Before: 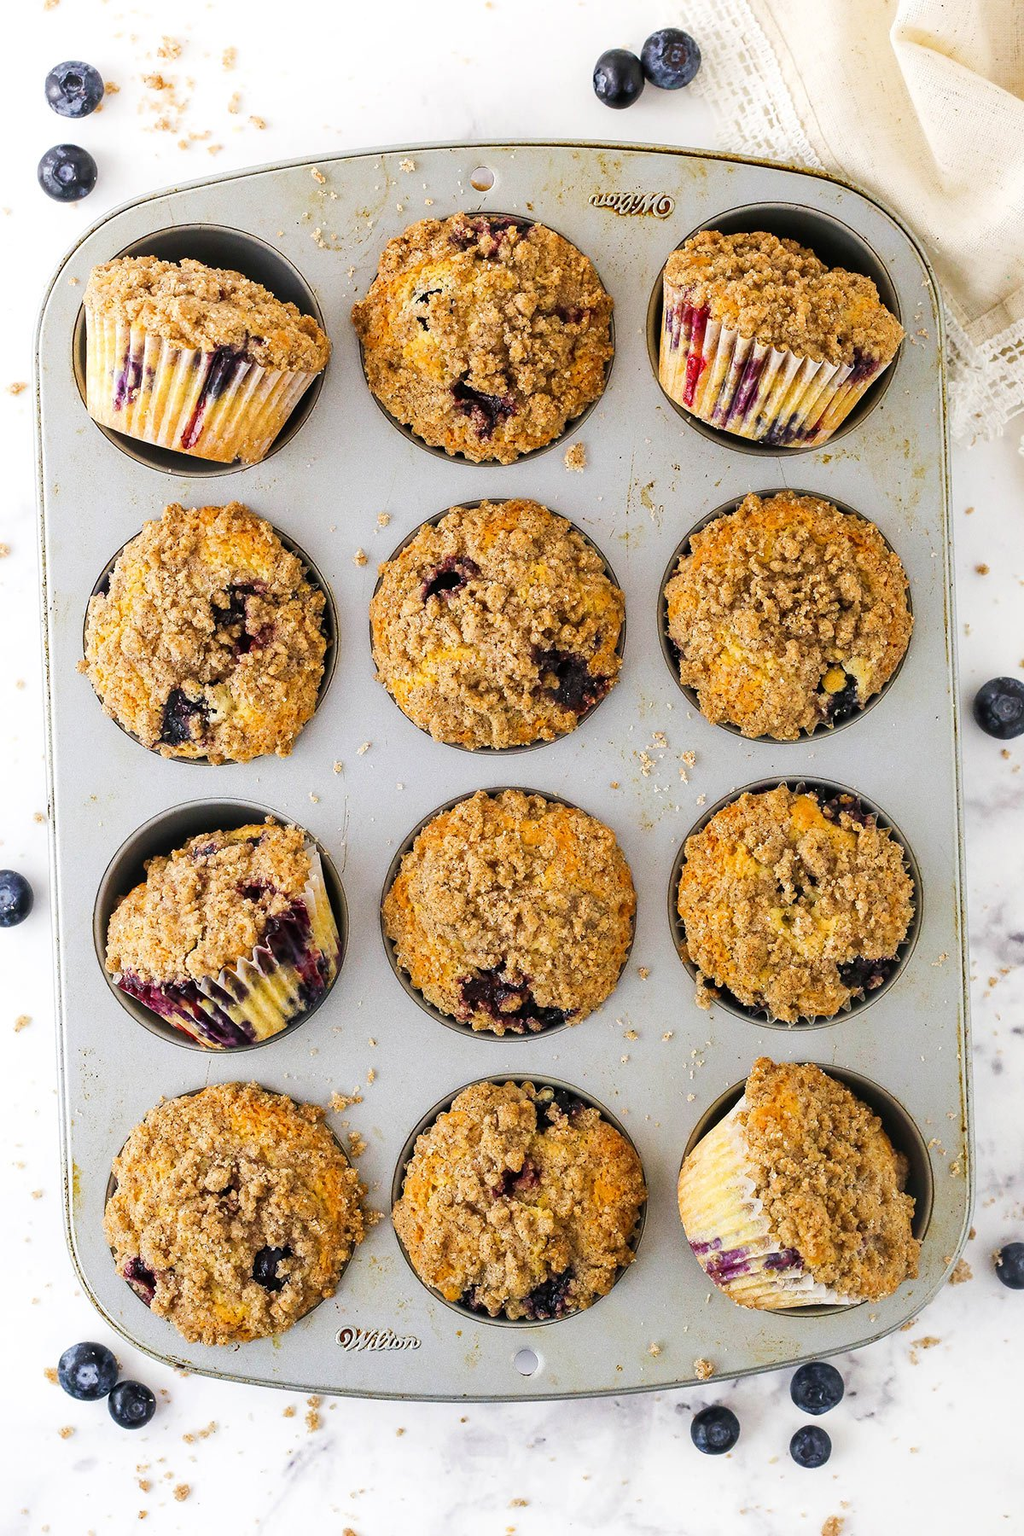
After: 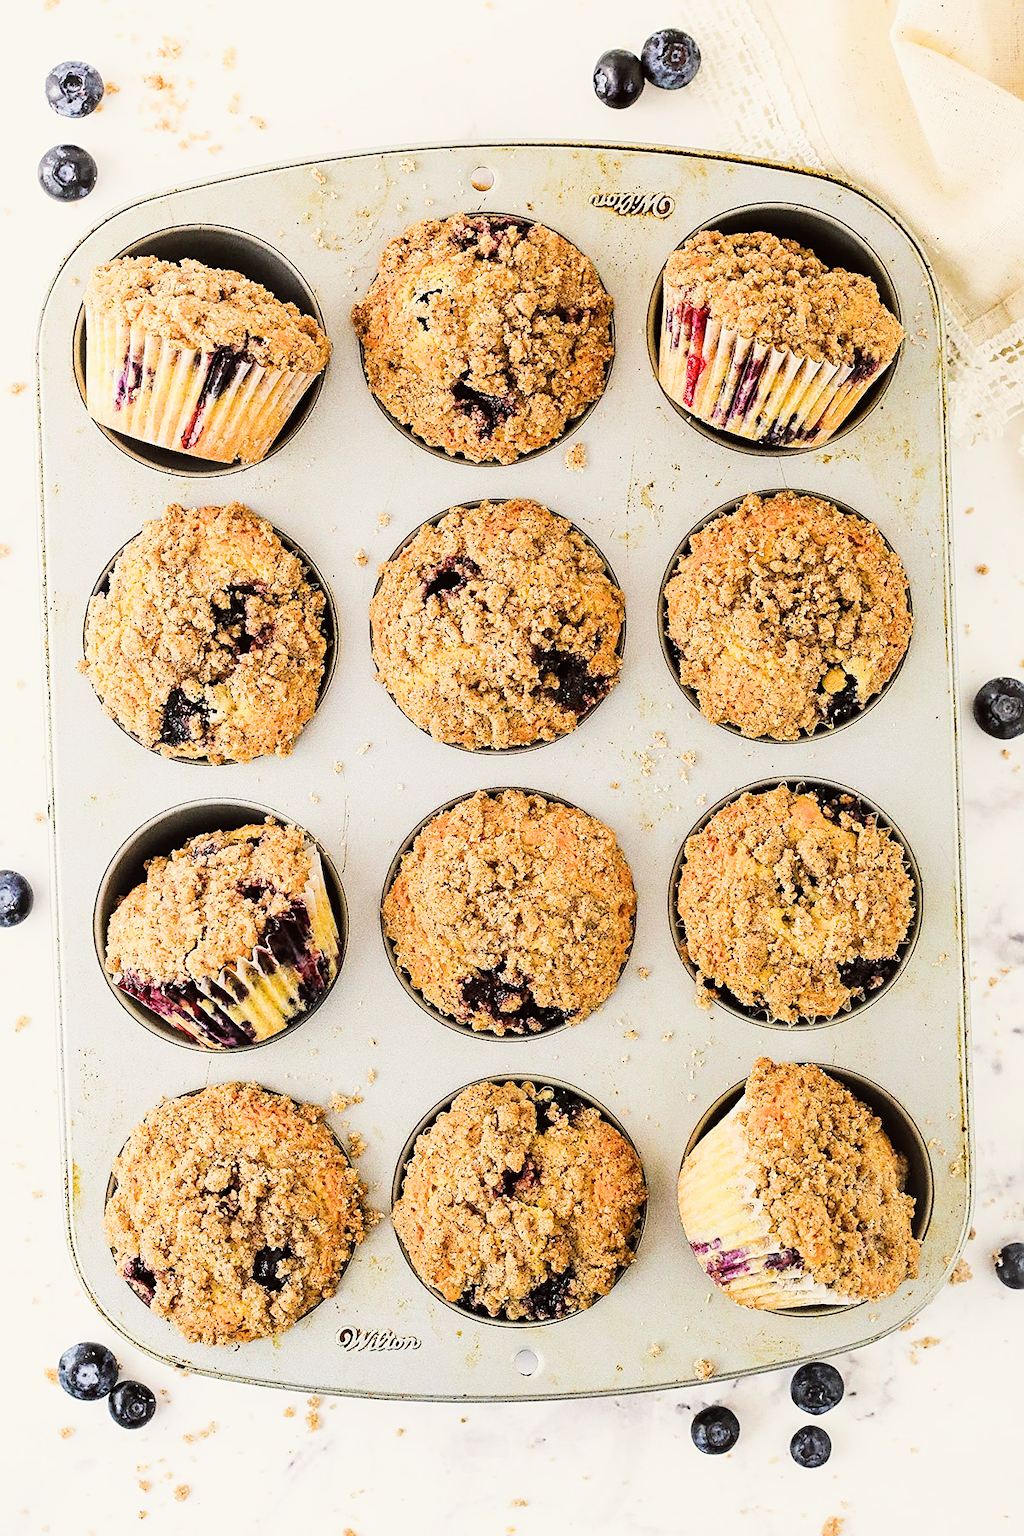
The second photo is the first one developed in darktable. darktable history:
color balance: lift [1.005, 1.002, 0.998, 0.998], gamma [1, 1.021, 1.02, 0.979], gain [0.923, 1.066, 1.056, 0.934]
exposure: black level correction 0, exposure 0.7 EV, compensate highlight preservation false
sharpen: on, module defaults
tone equalizer: -8 EV -0.75 EV, -7 EV -0.7 EV, -6 EV -0.6 EV, -5 EV -0.4 EV, -3 EV 0.4 EV, -2 EV 0.6 EV, -1 EV 0.7 EV, +0 EV 0.75 EV, edges refinement/feathering 500, mask exposure compensation -1.57 EV, preserve details no
filmic rgb: black relative exposure -7.65 EV, white relative exposure 4.56 EV, hardness 3.61
